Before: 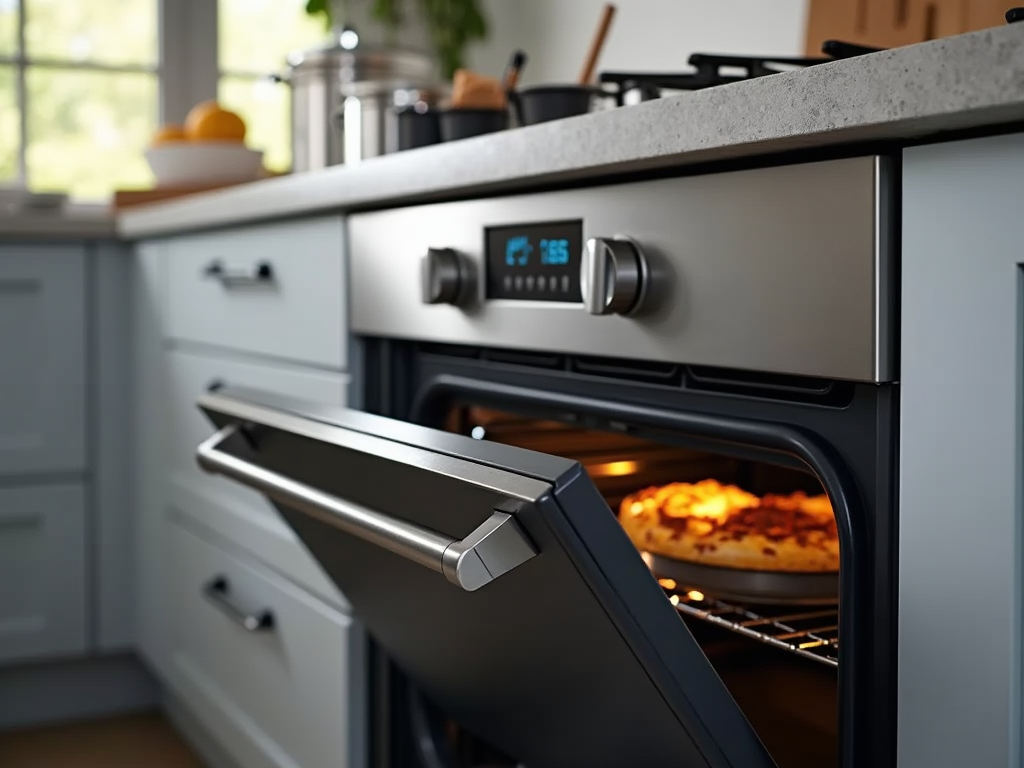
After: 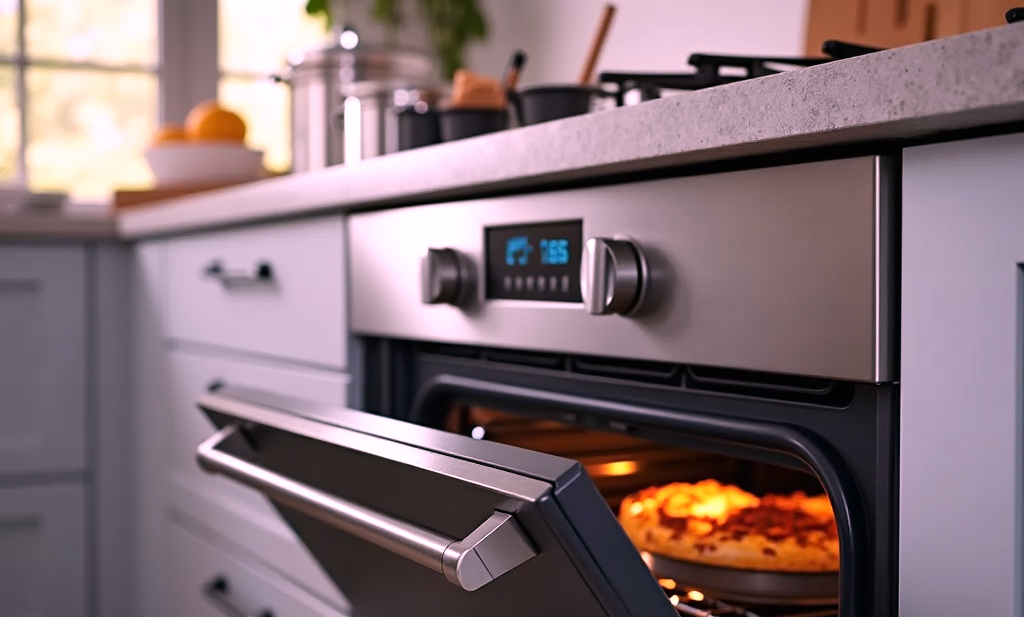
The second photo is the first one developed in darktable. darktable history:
crop: bottom 19.644%
white balance: red 1.188, blue 1.11
